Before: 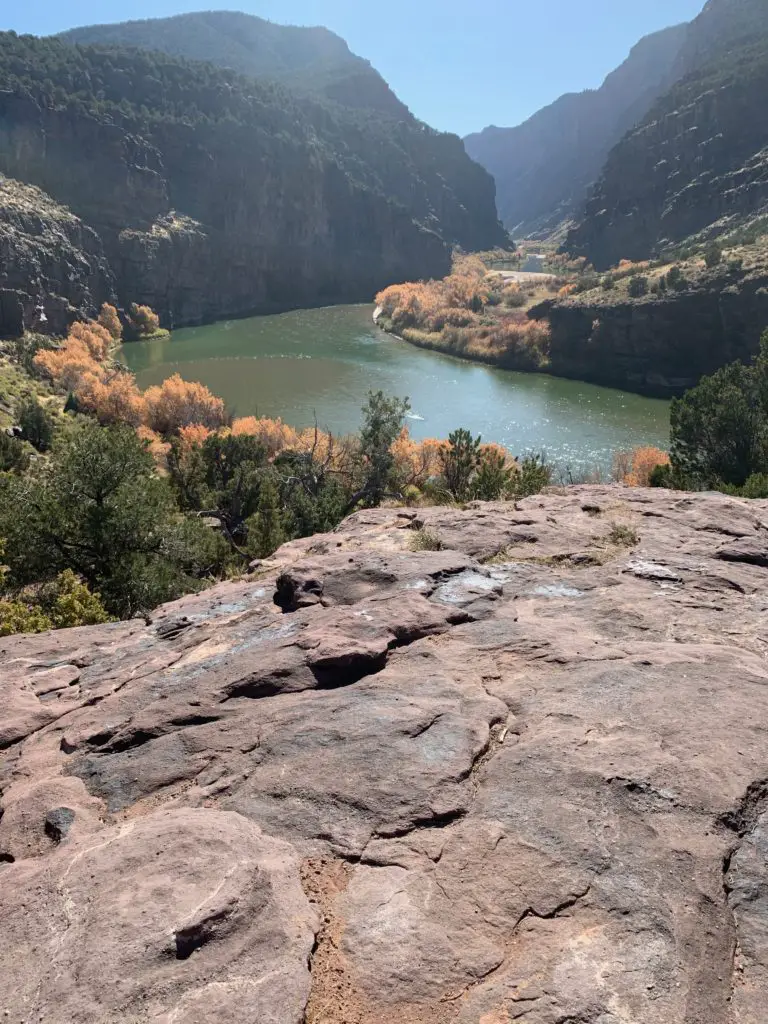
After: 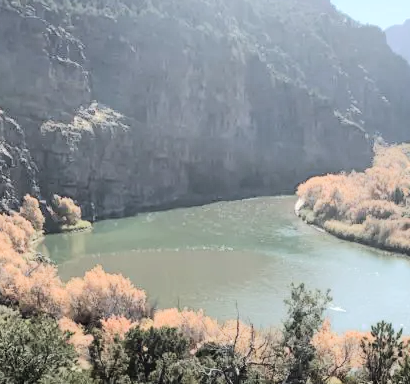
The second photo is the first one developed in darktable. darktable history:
color zones: curves: ch0 [(0, 0.613) (0.01, 0.613) (0.245, 0.448) (0.498, 0.529) (0.642, 0.665) (0.879, 0.777) (0.99, 0.613)]; ch1 [(0, 0) (0.143, 0) (0.286, 0) (0.429, 0) (0.571, 0) (0.714, 0) (0.857, 0)], mix -61.45%
tone equalizer: -7 EV 0.143 EV, -6 EV 0.627 EV, -5 EV 1.13 EV, -4 EV 1.34 EV, -3 EV 1.18 EV, -2 EV 0.6 EV, -1 EV 0.163 EV, edges refinement/feathering 500, mask exposure compensation -1.57 EV, preserve details no
crop: left 10.165%, top 10.577%, right 36.403%, bottom 51.847%
